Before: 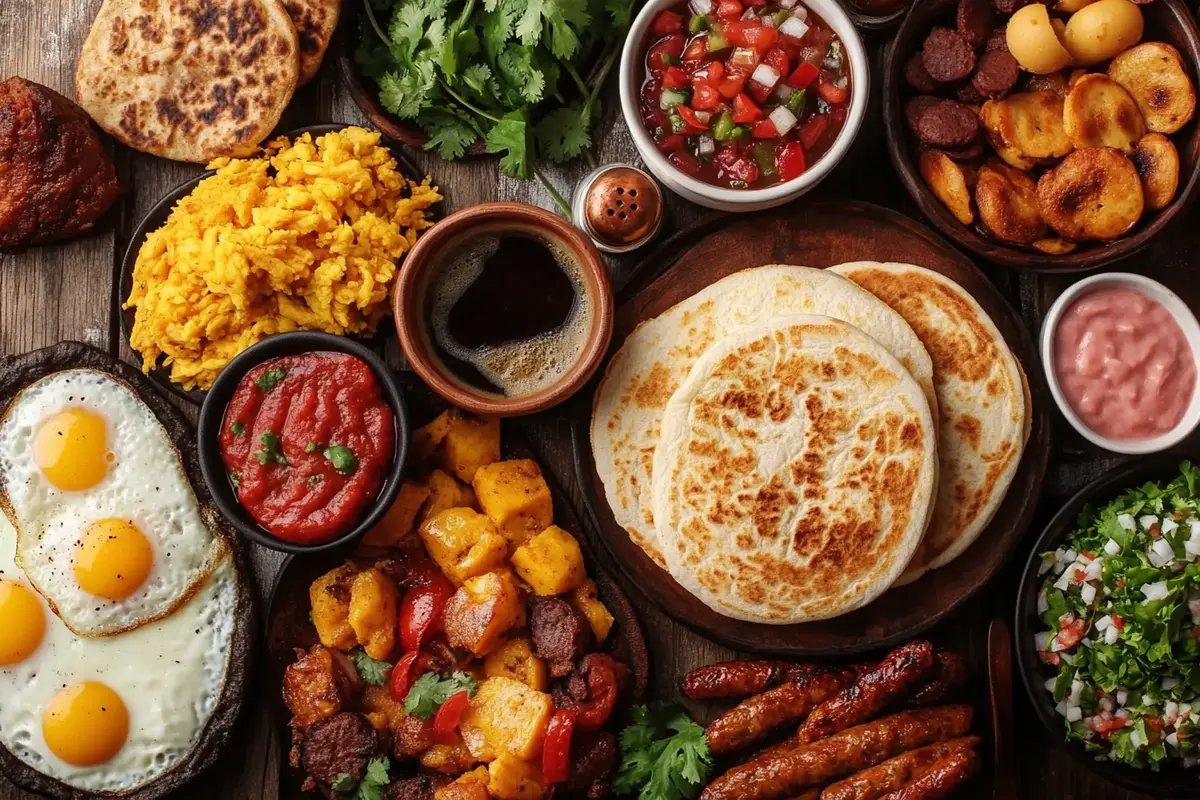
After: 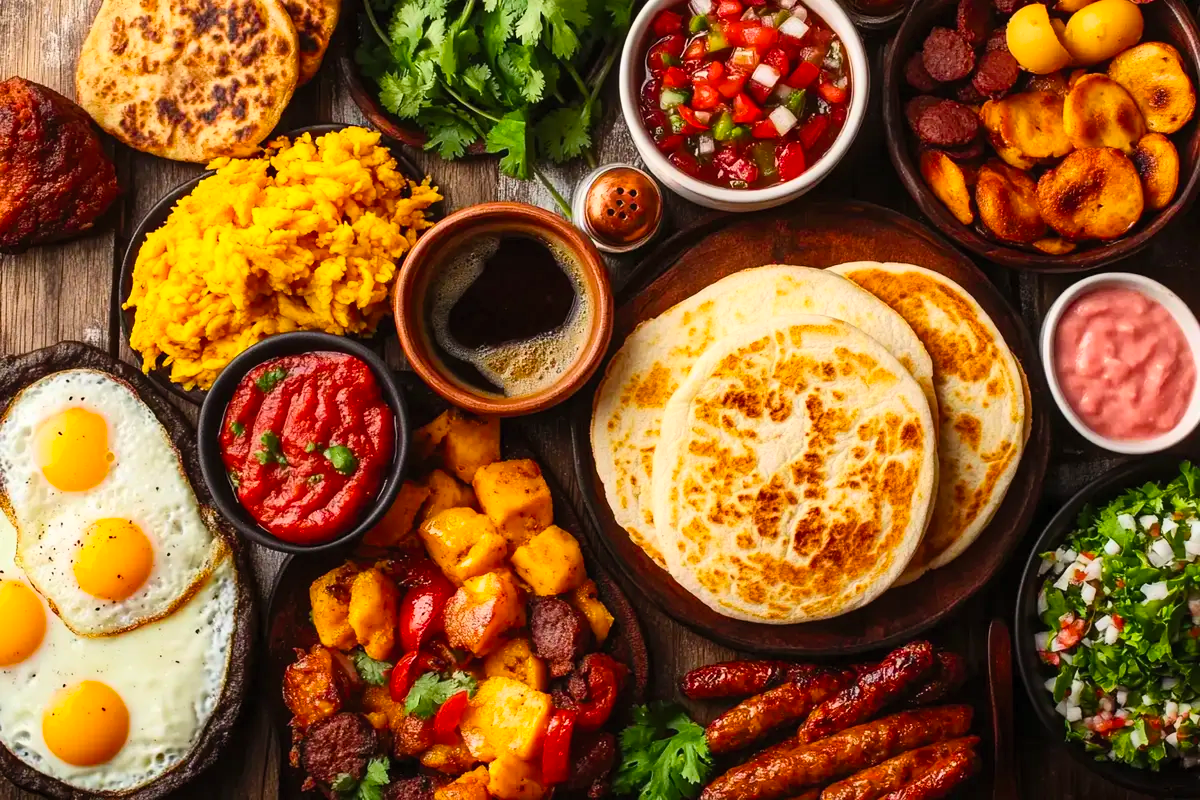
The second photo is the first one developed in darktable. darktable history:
contrast brightness saturation: contrast 0.2, brightness 0.16, saturation 0.22
color balance rgb: perceptual saturation grading › global saturation 20%, global vibrance 20%
